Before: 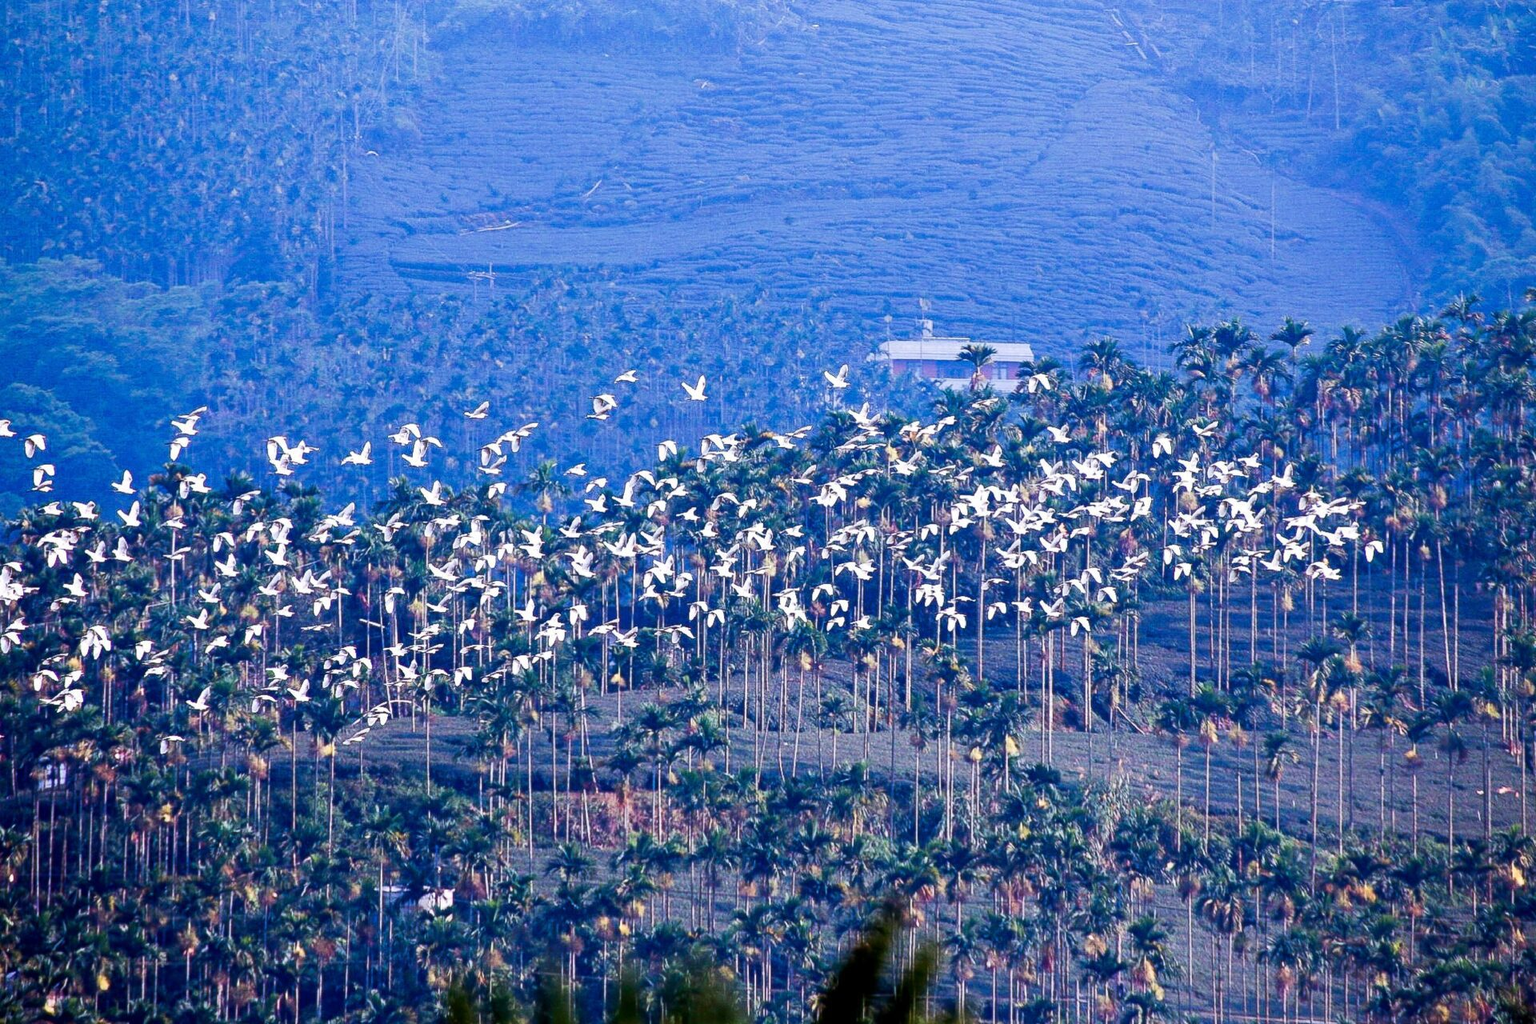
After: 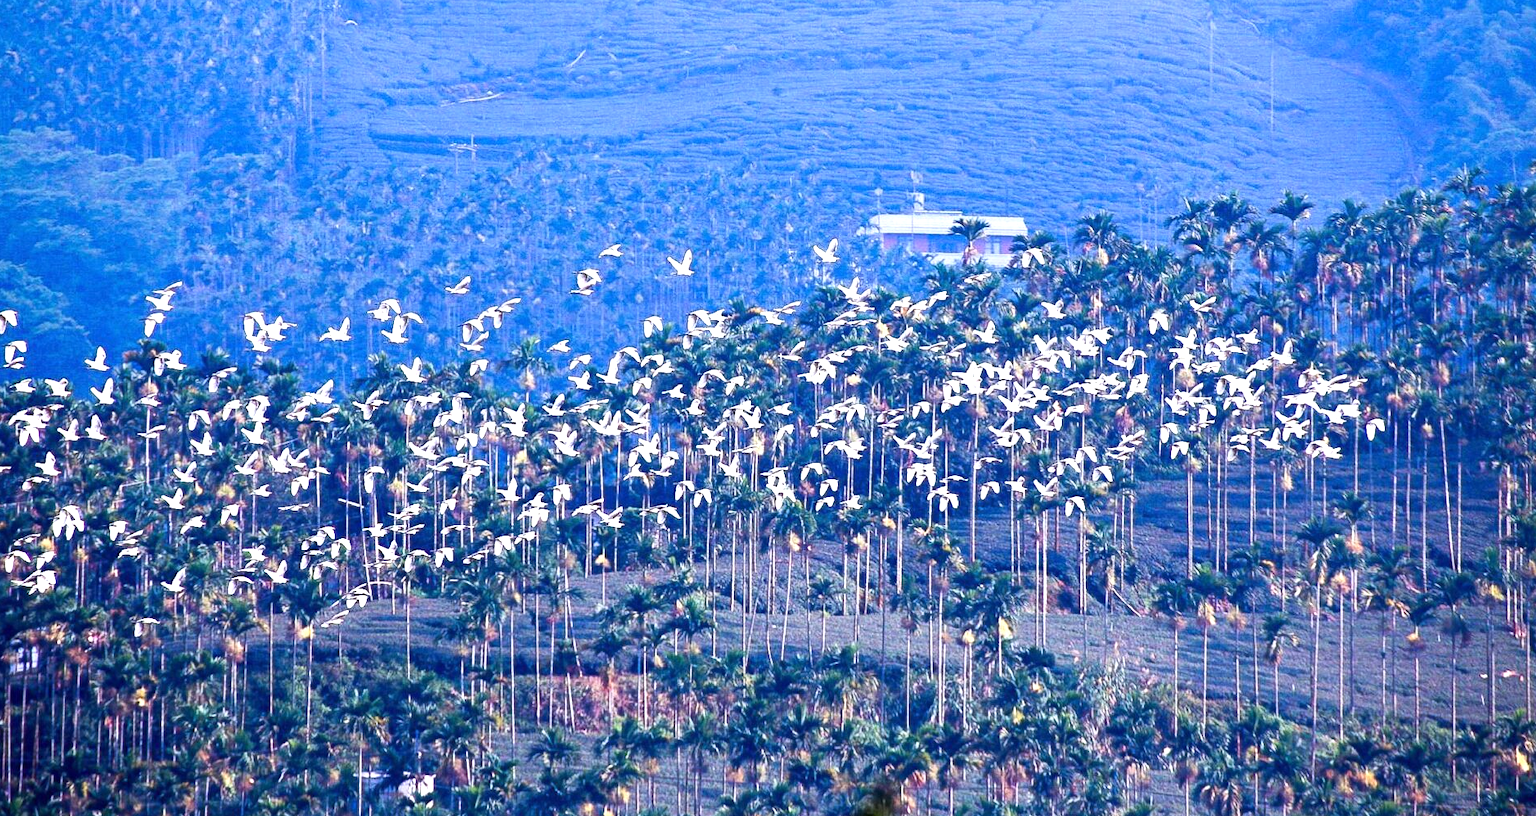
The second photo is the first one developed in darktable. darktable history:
exposure: exposure 0.561 EV, compensate highlight preservation false
crop and rotate: left 1.908%, top 12.887%, right 0.25%, bottom 9.088%
